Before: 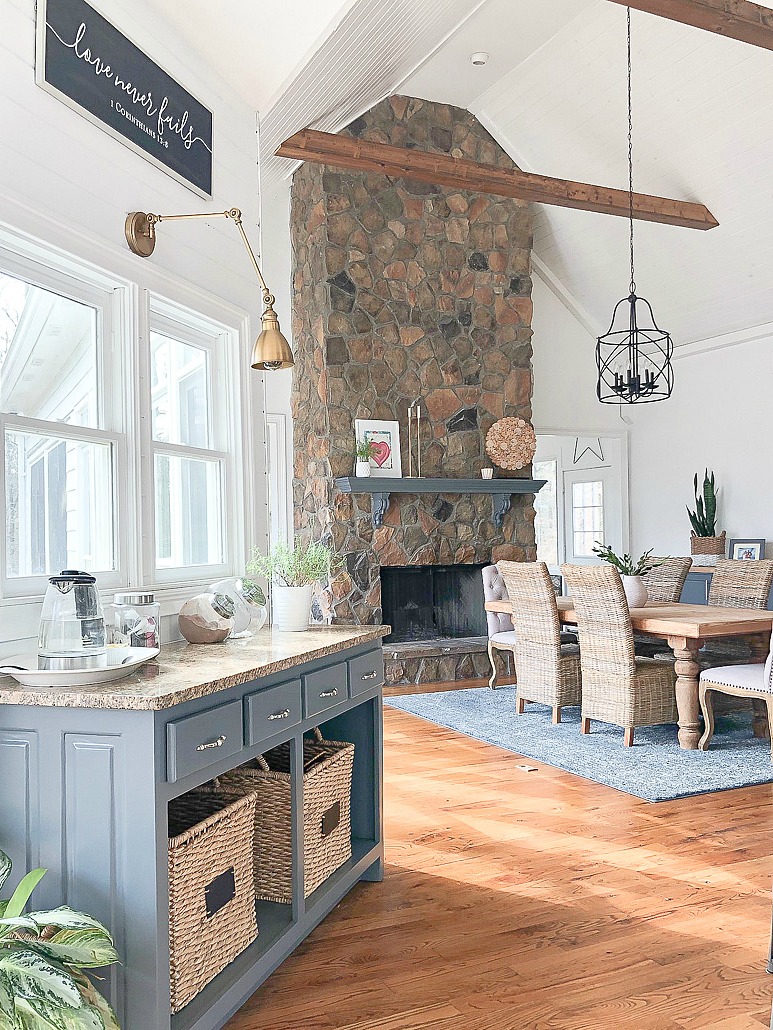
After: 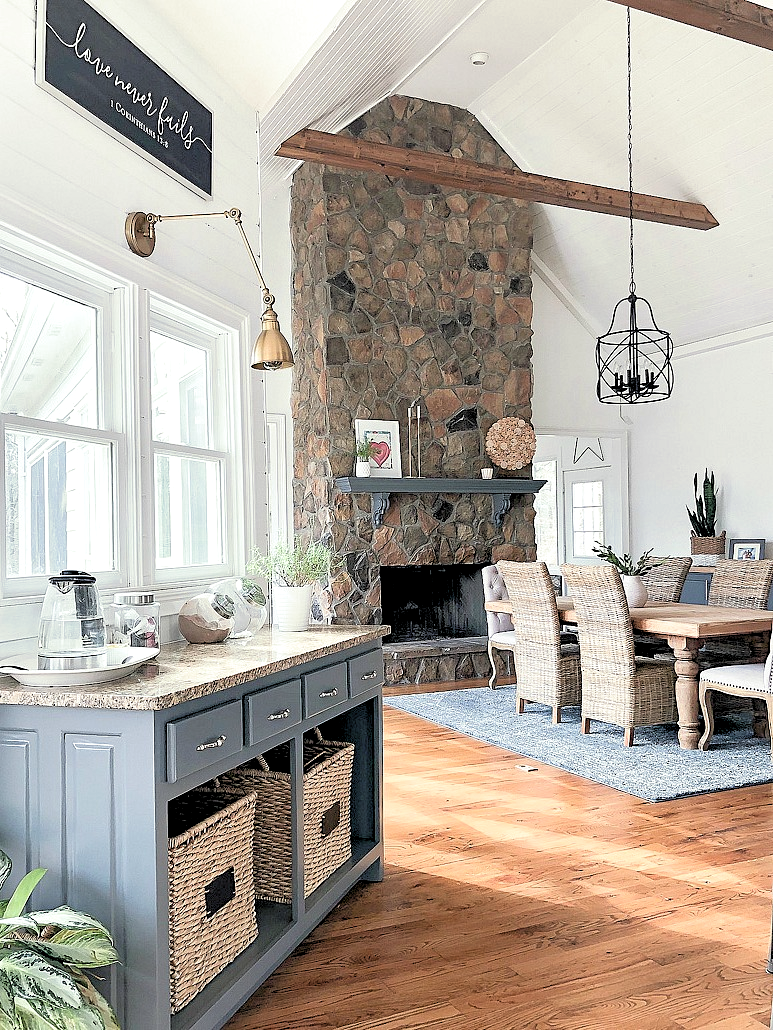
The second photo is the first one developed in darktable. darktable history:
split-toning: shadows › saturation 0.61, highlights › saturation 0.58, balance -28.74, compress 87.36%
rgb levels: levels [[0.034, 0.472, 0.904], [0, 0.5, 1], [0, 0.5, 1]]
